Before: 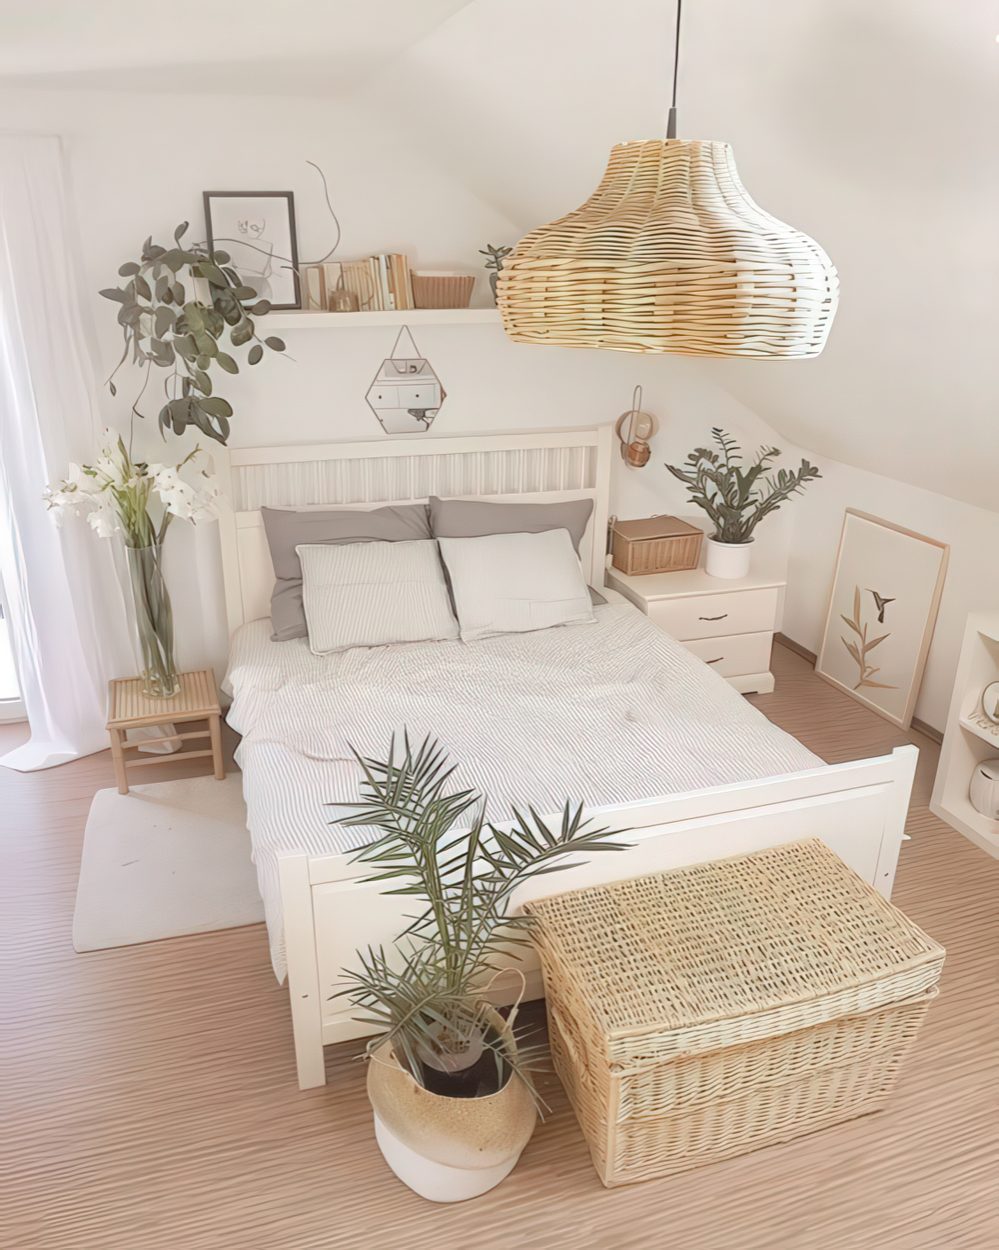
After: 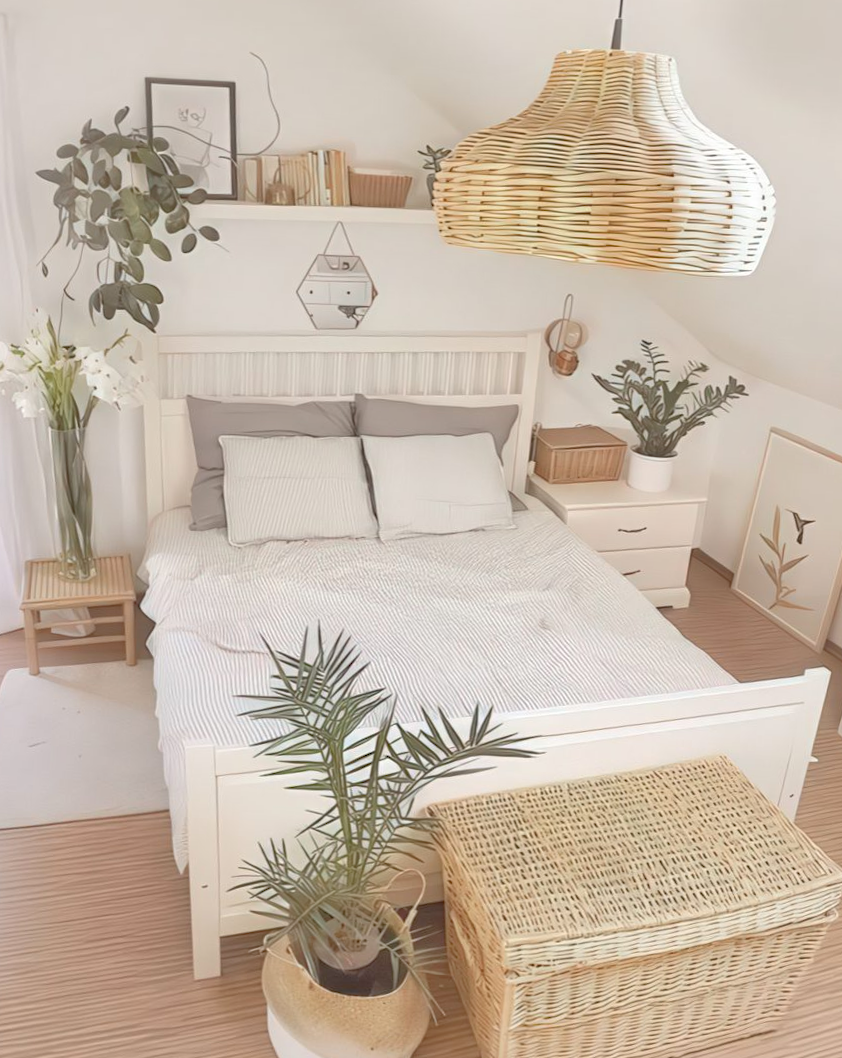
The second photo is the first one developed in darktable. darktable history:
crop and rotate: angle -3.03°, left 5.433%, top 5.201%, right 4.789%, bottom 4.627%
tone equalizer: -7 EV 0.163 EV, -6 EV 0.599 EV, -5 EV 1.13 EV, -4 EV 1.35 EV, -3 EV 1.17 EV, -2 EV 0.6 EV, -1 EV 0.146 EV
